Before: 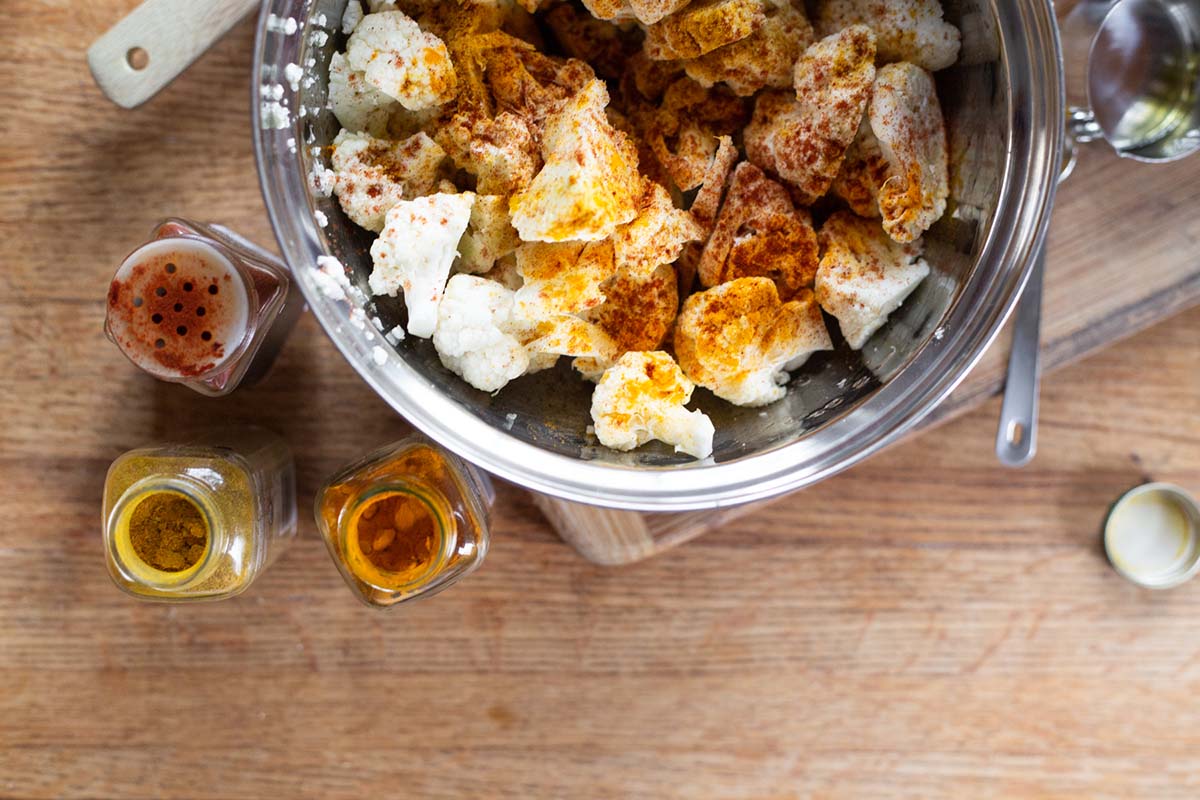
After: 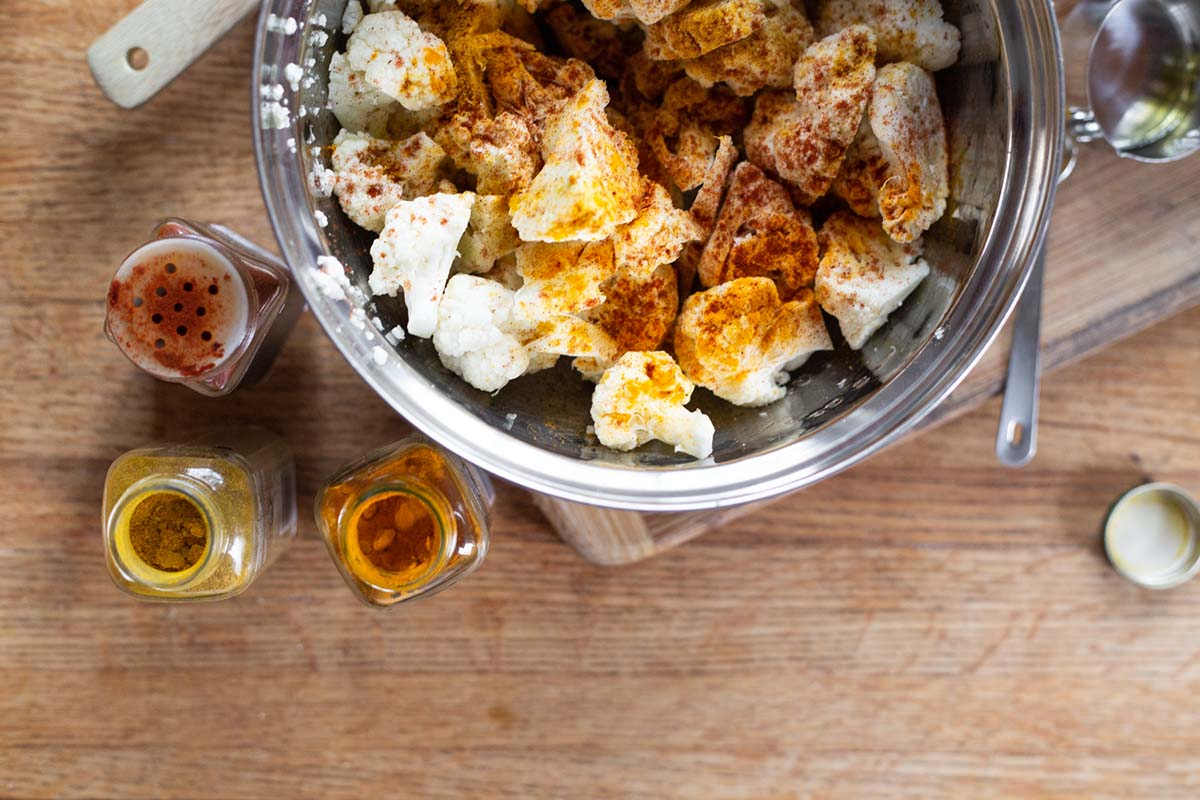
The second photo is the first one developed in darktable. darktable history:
shadows and highlights: shadows 47.35, highlights -42.58, soften with gaussian
